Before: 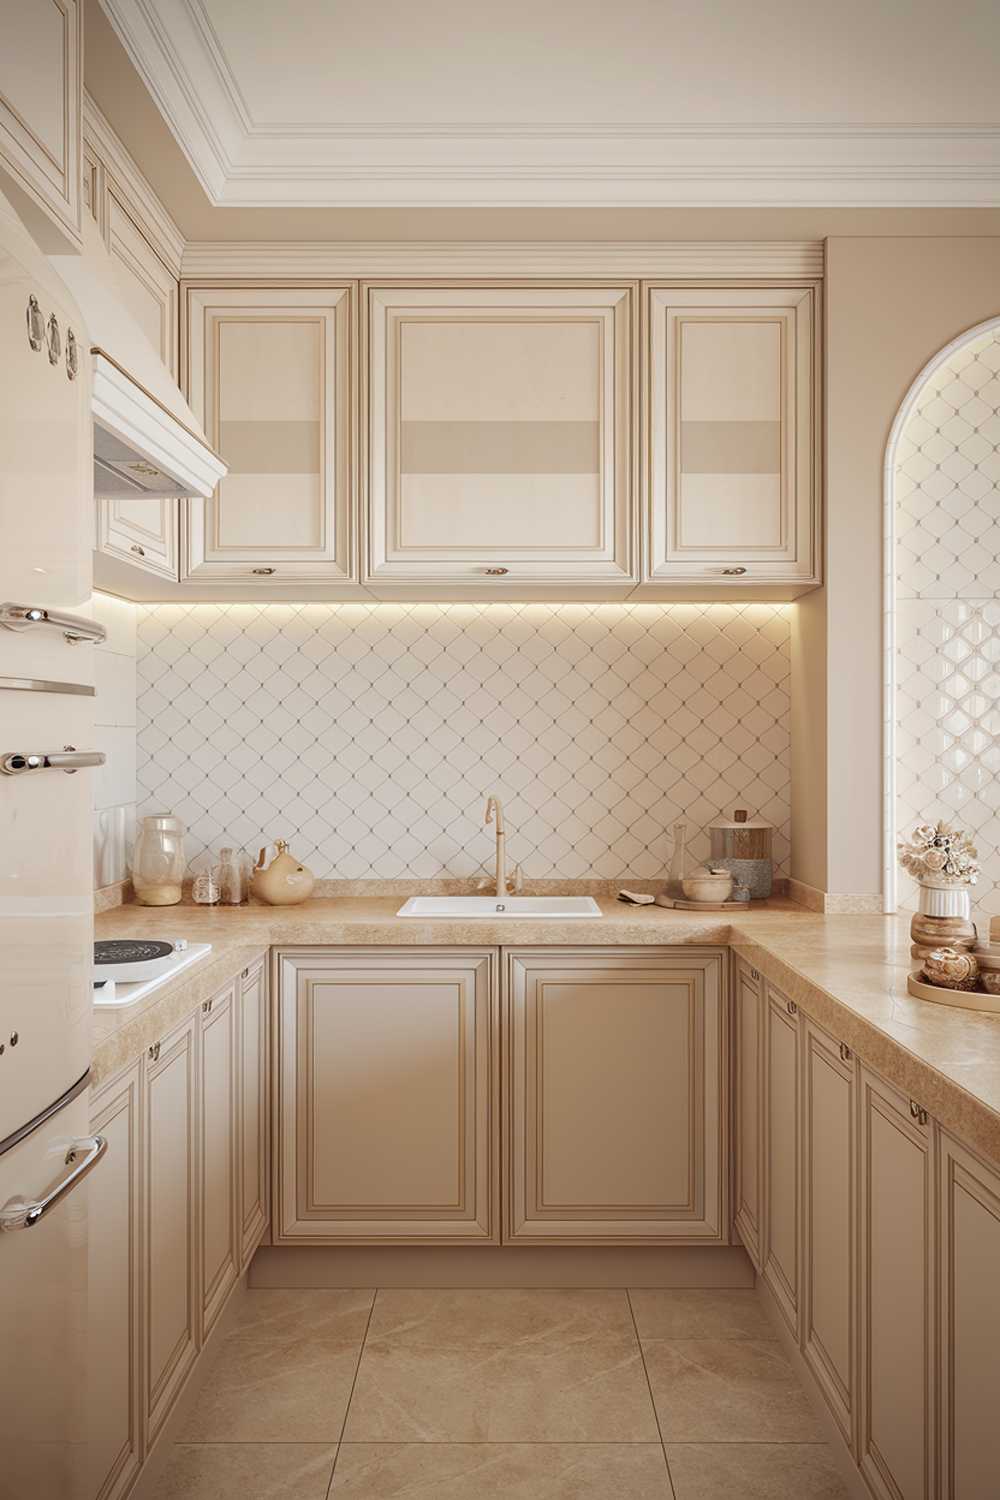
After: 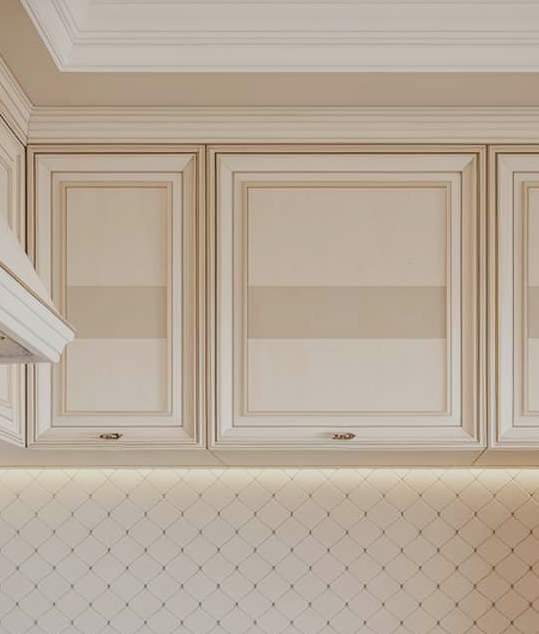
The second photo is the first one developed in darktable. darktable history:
filmic rgb: black relative exposure -7.65 EV, white relative exposure 4.56 EV, hardness 3.61
local contrast: on, module defaults
crop: left 15.306%, top 9.065%, right 30.789%, bottom 48.638%
